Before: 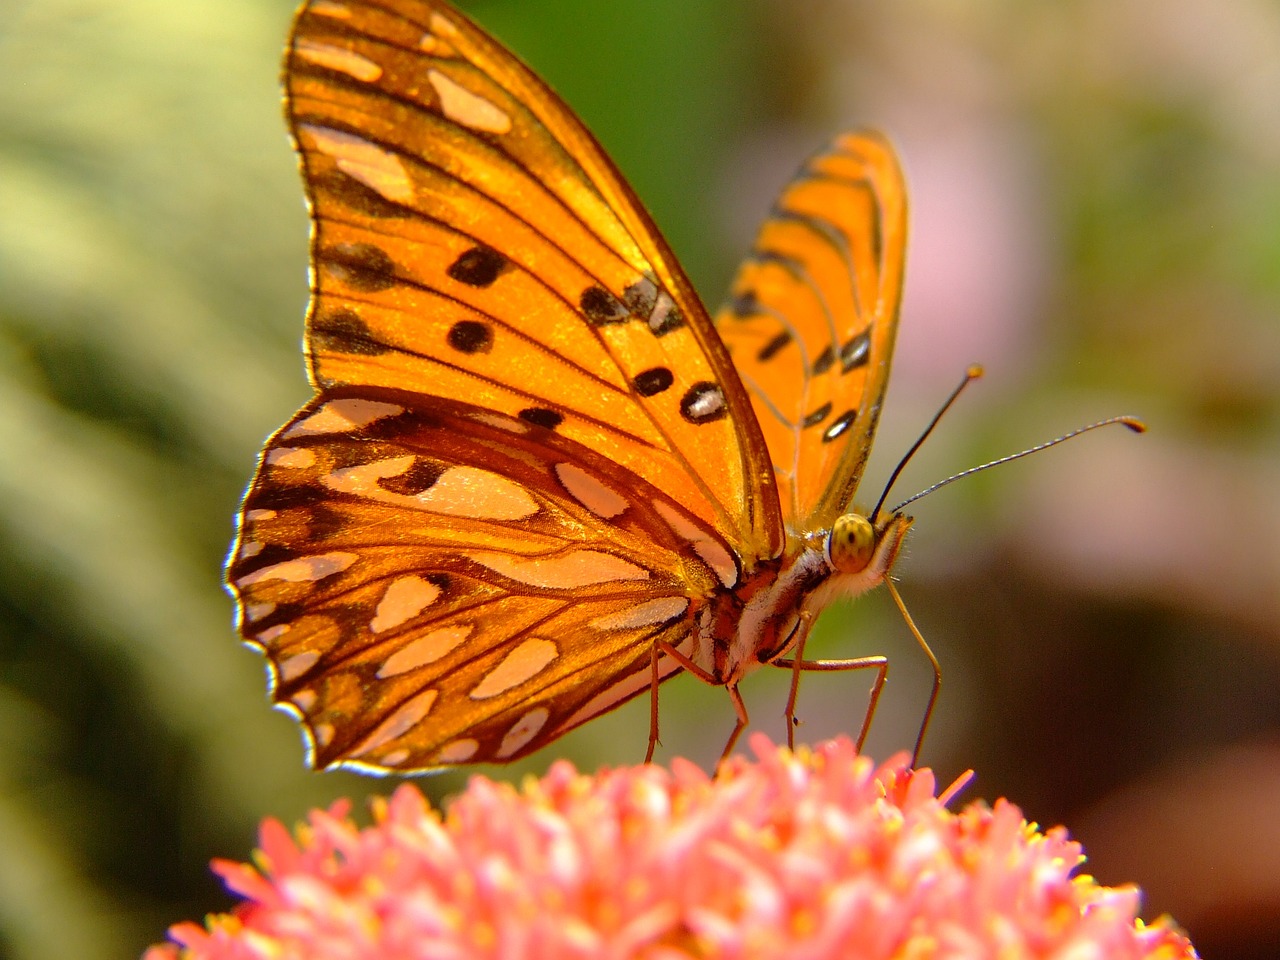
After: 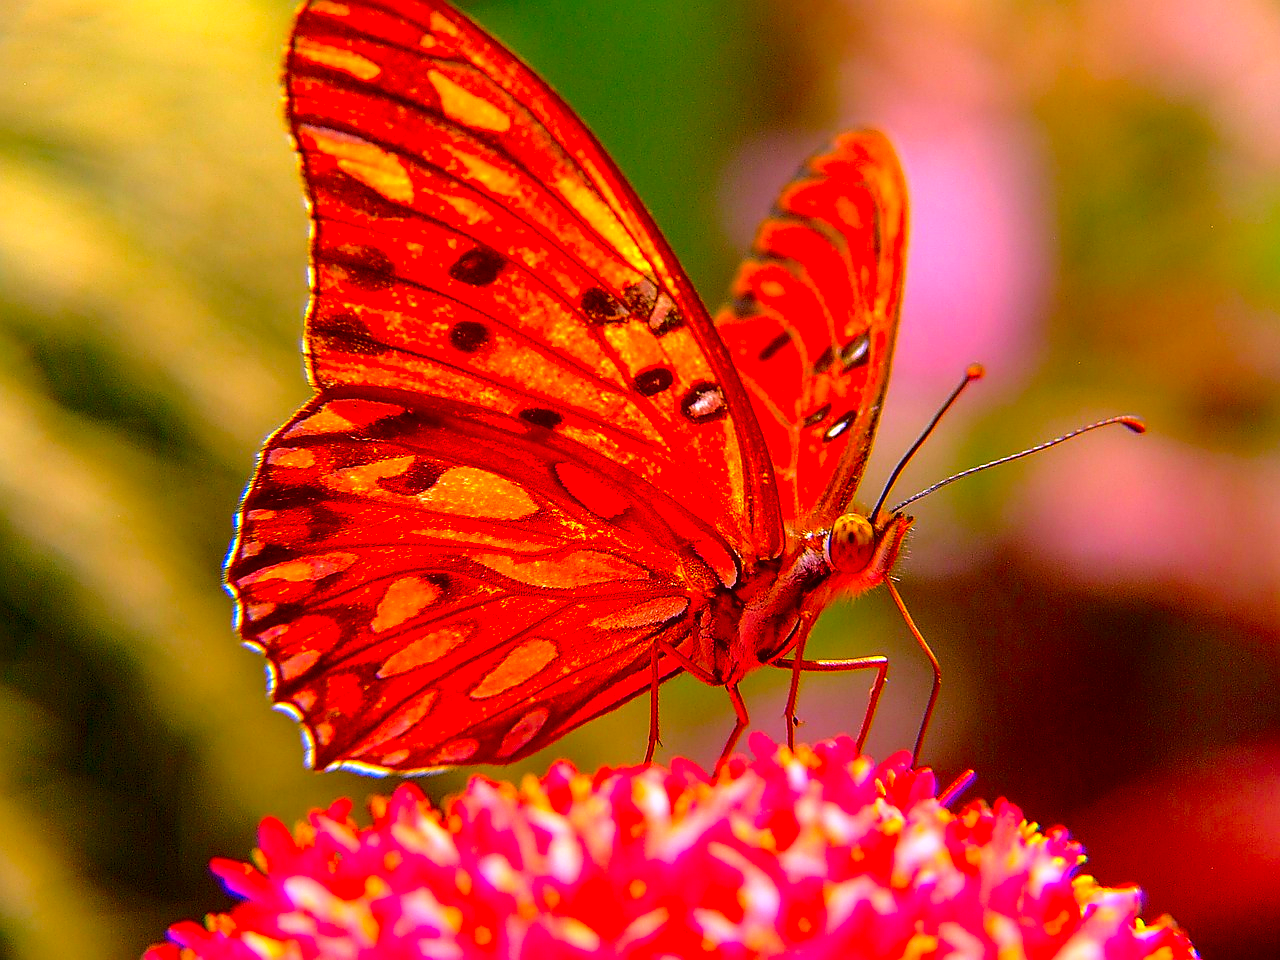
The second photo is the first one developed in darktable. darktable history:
sharpen: radius 1.359, amount 1.266, threshold 0.616
color correction: highlights a* 19.45, highlights b* -11.32, saturation 1.65
local contrast: on, module defaults
contrast brightness saturation: contrast 0.091, saturation 0.276
